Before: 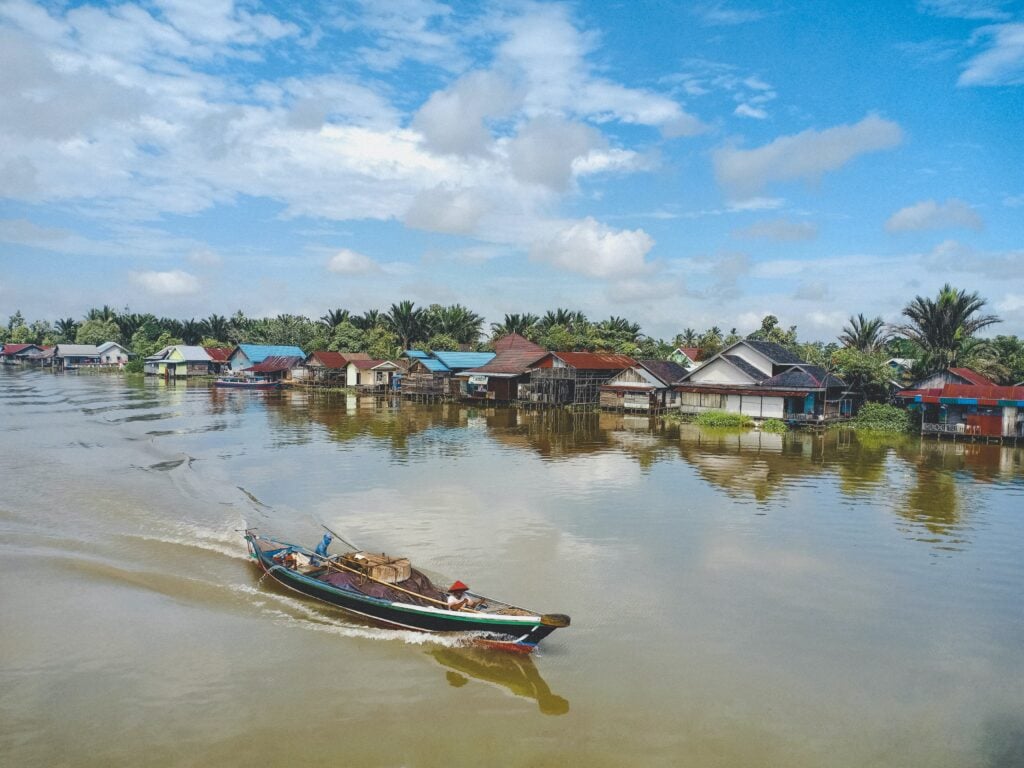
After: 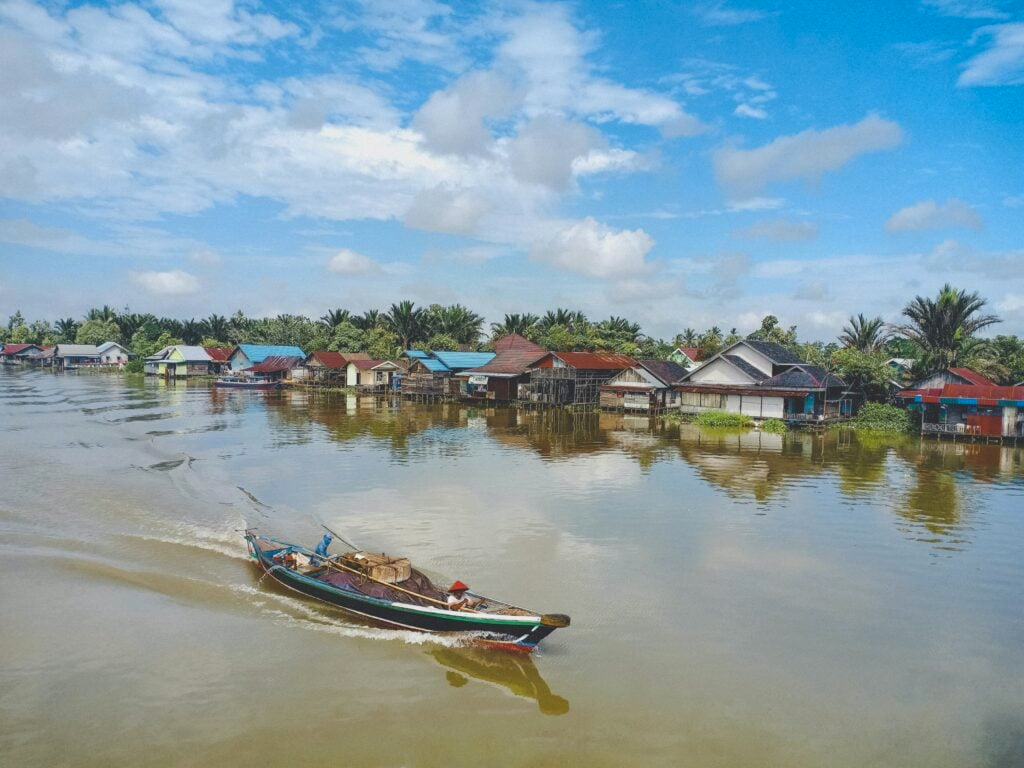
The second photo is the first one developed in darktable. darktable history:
contrast brightness saturation: contrast -0.05, saturation -0.41
color correction: saturation 1.8
